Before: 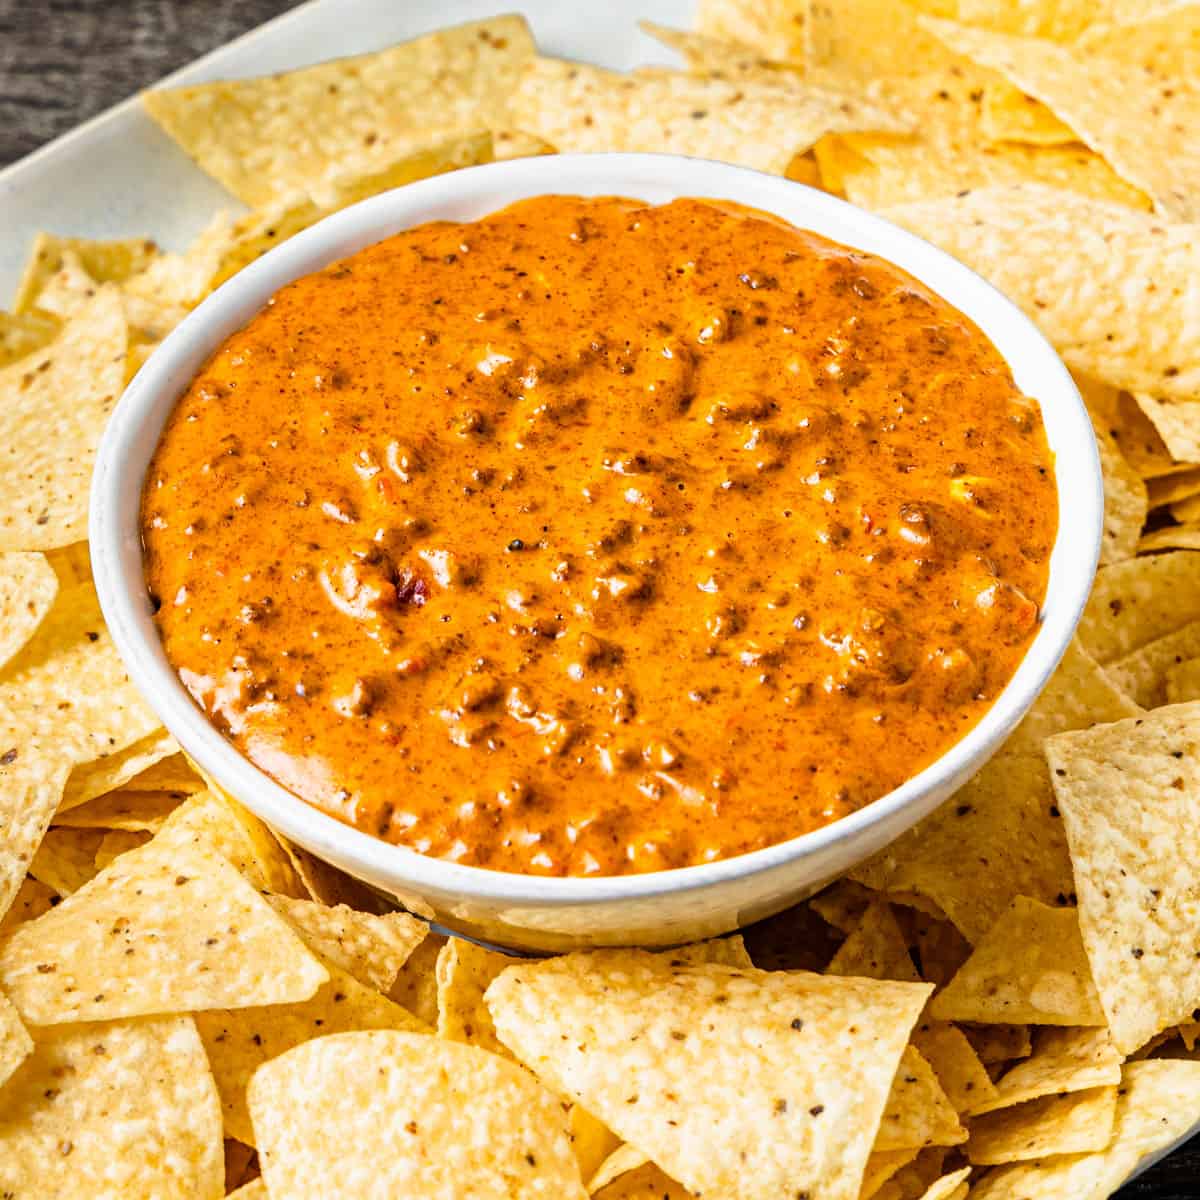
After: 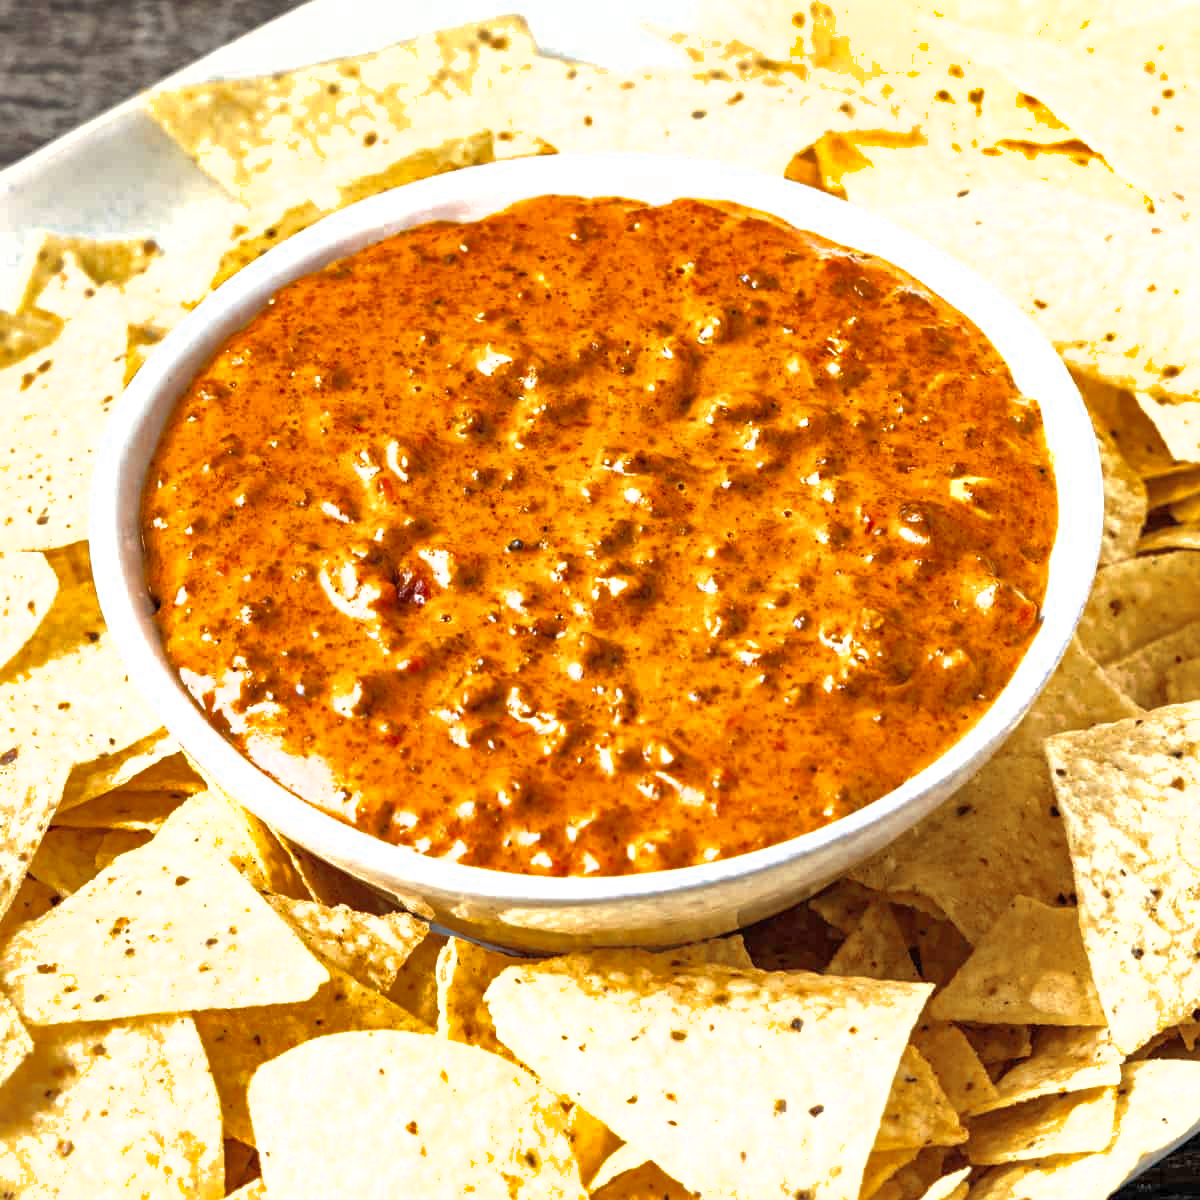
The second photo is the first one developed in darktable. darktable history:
exposure: exposure 0.77 EV, compensate highlight preservation false
shadows and highlights: on, module defaults
color zones: curves: ch0 [(0, 0.5) (0.125, 0.4) (0.25, 0.5) (0.375, 0.4) (0.5, 0.4) (0.625, 0.35) (0.75, 0.35) (0.875, 0.5)]; ch1 [(0, 0.35) (0.125, 0.45) (0.25, 0.35) (0.375, 0.35) (0.5, 0.35) (0.625, 0.35) (0.75, 0.45) (0.875, 0.35)]; ch2 [(0, 0.6) (0.125, 0.5) (0.25, 0.5) (0.375, 0.6) (0.5, 0.6) (0.625, 0.5) (0.75, 0.5) (0.875, 0.5)]
